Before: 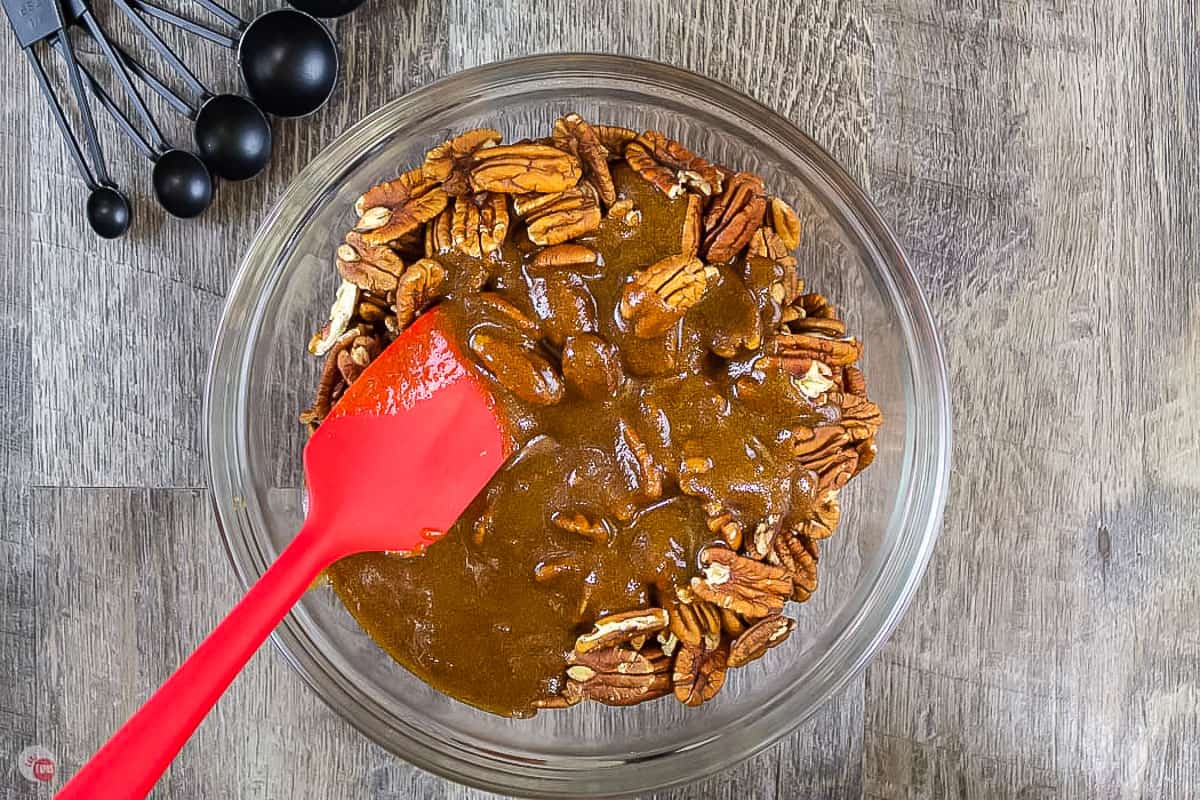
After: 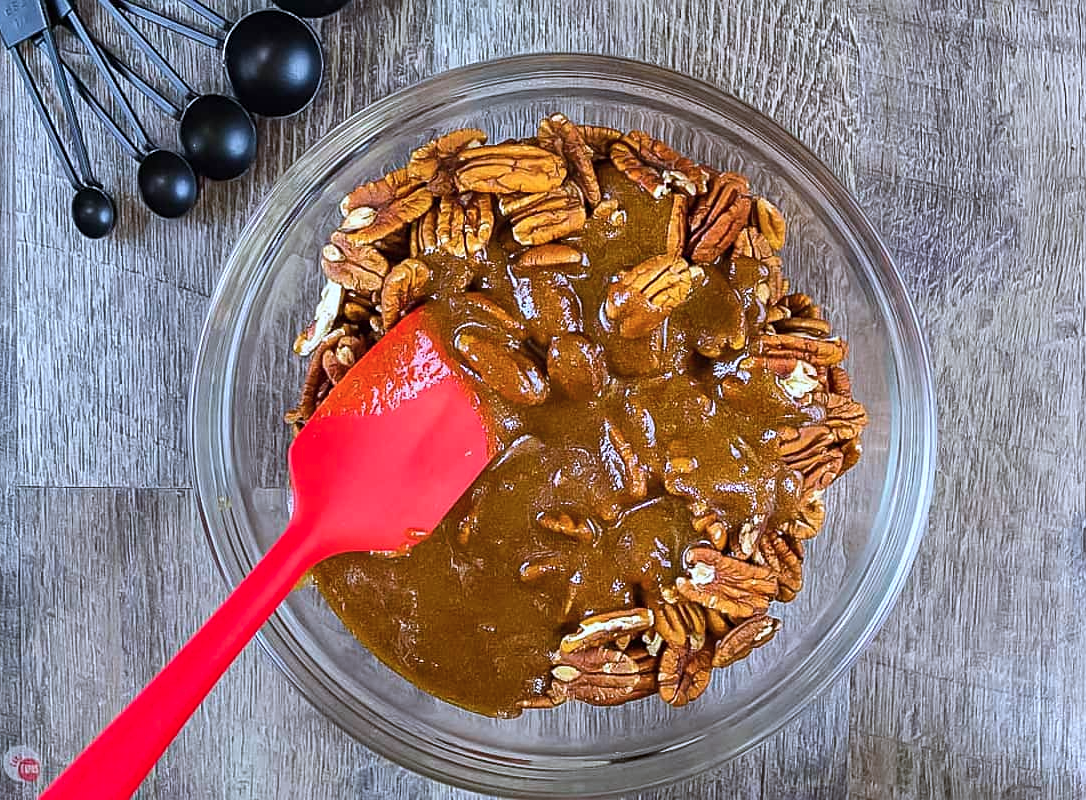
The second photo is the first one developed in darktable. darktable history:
shadows and highlights: soften with gaussian
color balance rgb: linear chroma grading › global chroma 15.213%, perceptual saturation grading › global saturation -0.073%
color correction: highlights a* -2.36, highlights b* -18.43
crop and rotate: left 1.31%, right 8.182%
sharpen: amount 0.213
